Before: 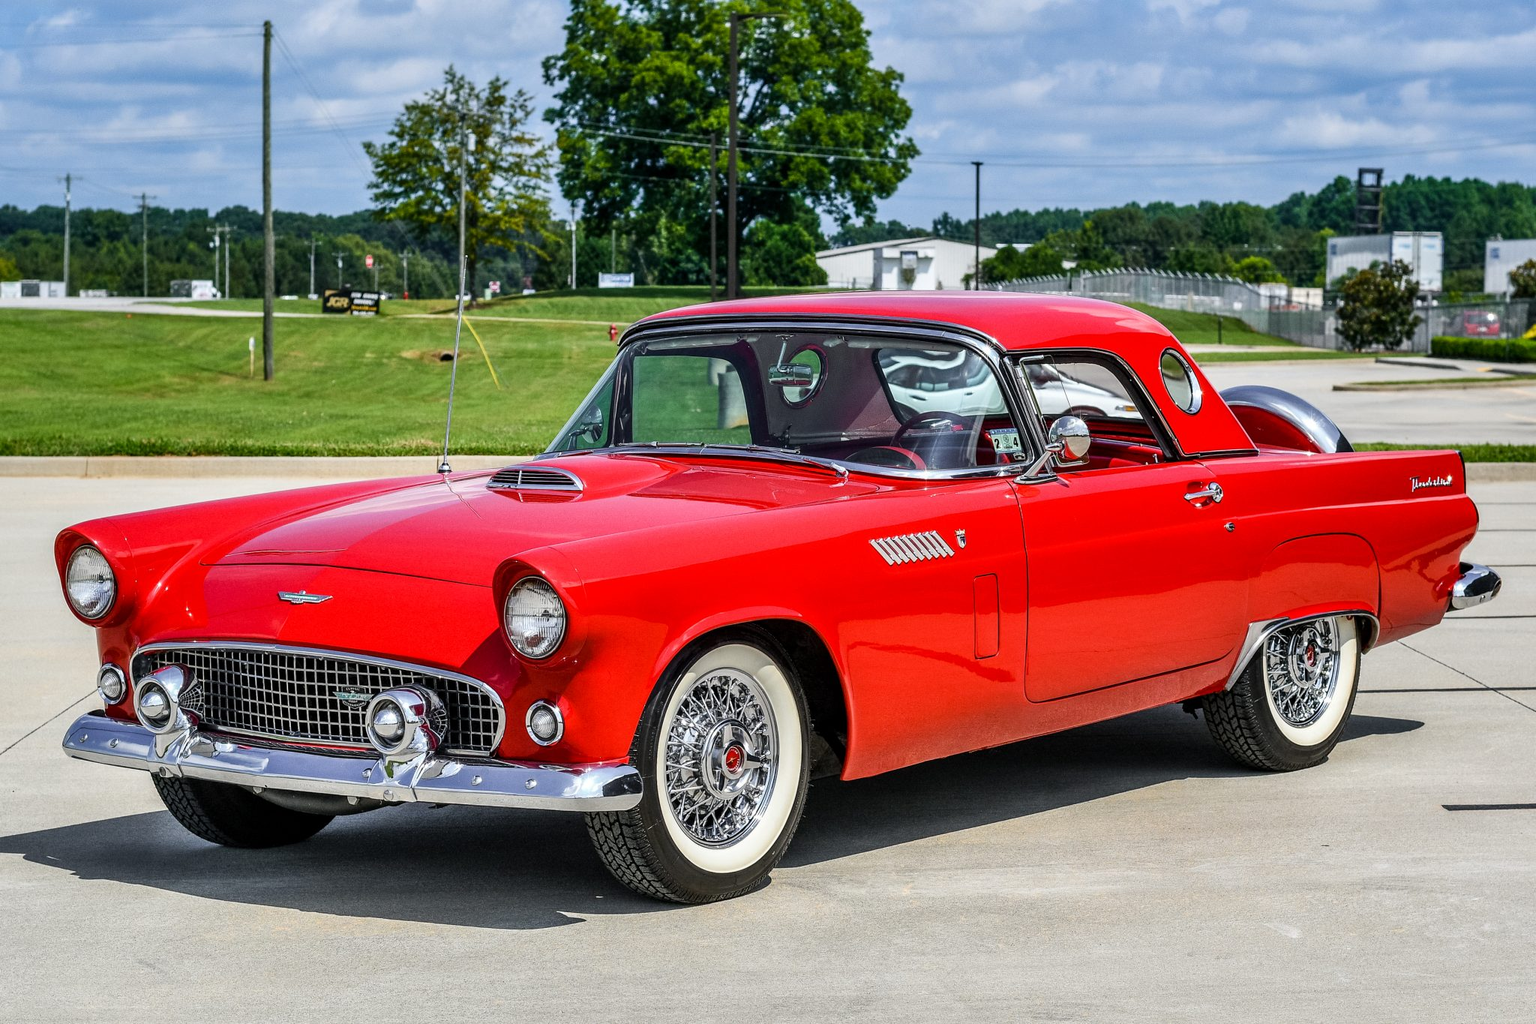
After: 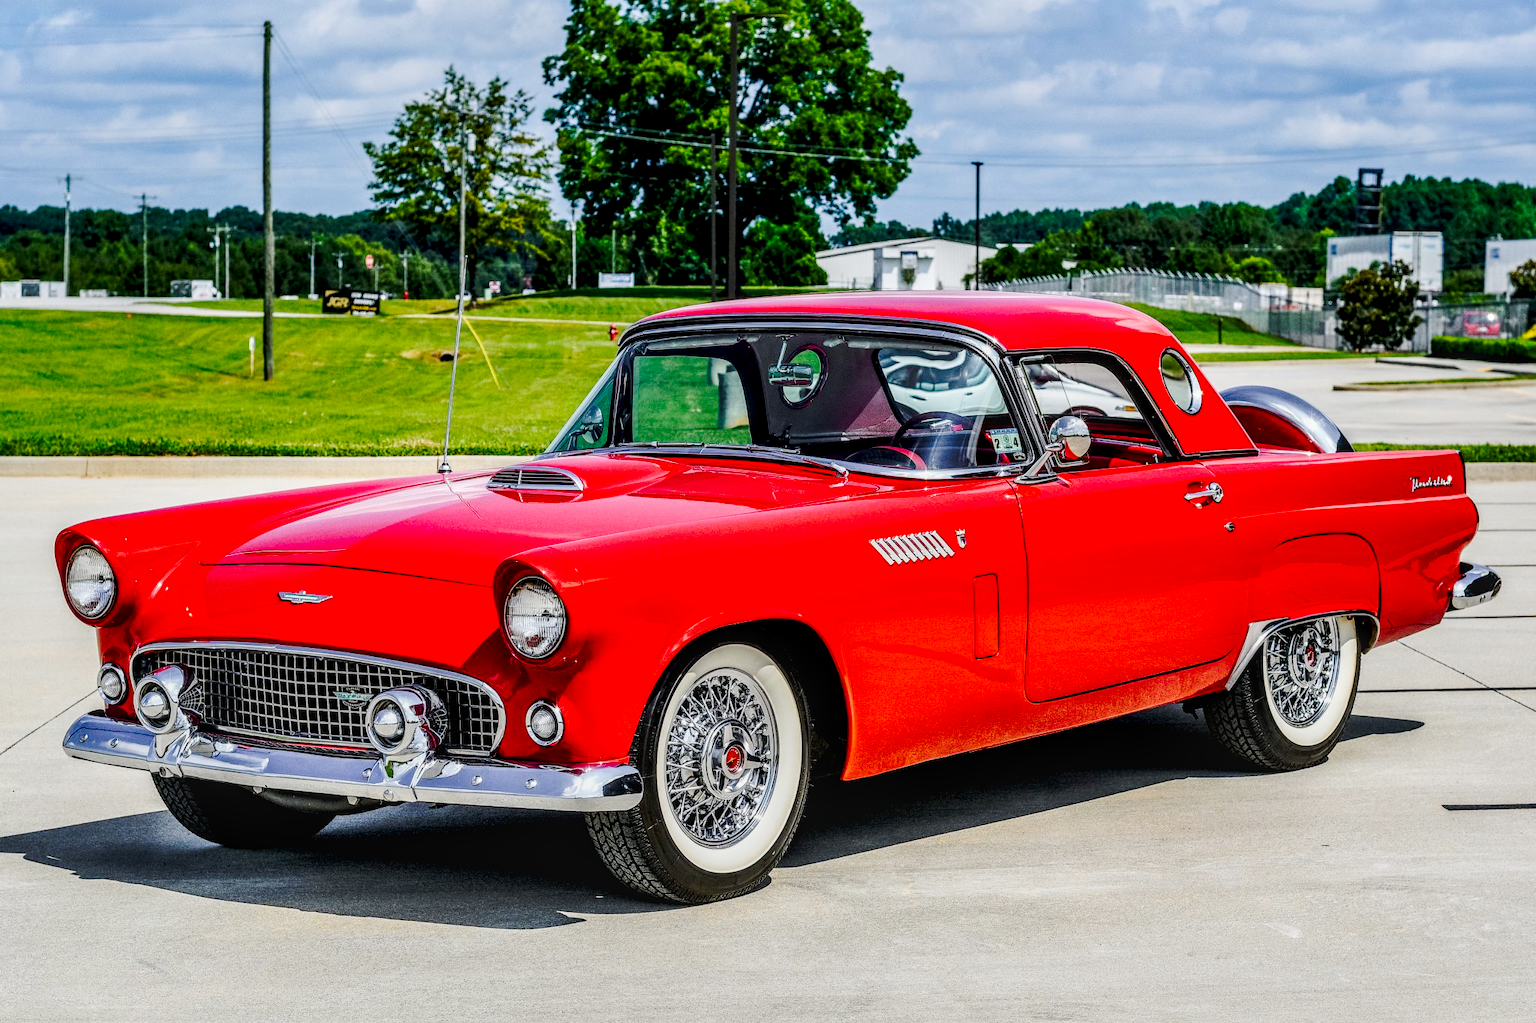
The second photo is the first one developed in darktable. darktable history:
exposure: black level correction 0.01, exposure 0.016 EV, compensate highlight preservation false
tone curve: curves: ch0 [(0.017, 0) (0.107, 0.071) (0.295, 0.264) (0.447, 0.507) (0.54, 0.618) (0.733, 0.791) (0.879, 0.898) (1, 0.97)]; ch1 [(0, 0) (0.393, 0.415) (0.447, 0.448) (0.485, 0.497) (0.523, 0.515) (0.544, 0.55) (0.59, 0.609) (0.686, 0.686) (1, 1)]; ch2 [(0, 0) (0.369, 0.388) (0.449, 0.431) (0.499, 0.5) (0.521, 0.505) (0.53, 0.538) (0.579, 0.601) (0.669, 0.733) (1, 1)], preserve colors none
local contrast: on, module defaults
color balance rgb: perceptual saturation grading › global saturation 13.323%
